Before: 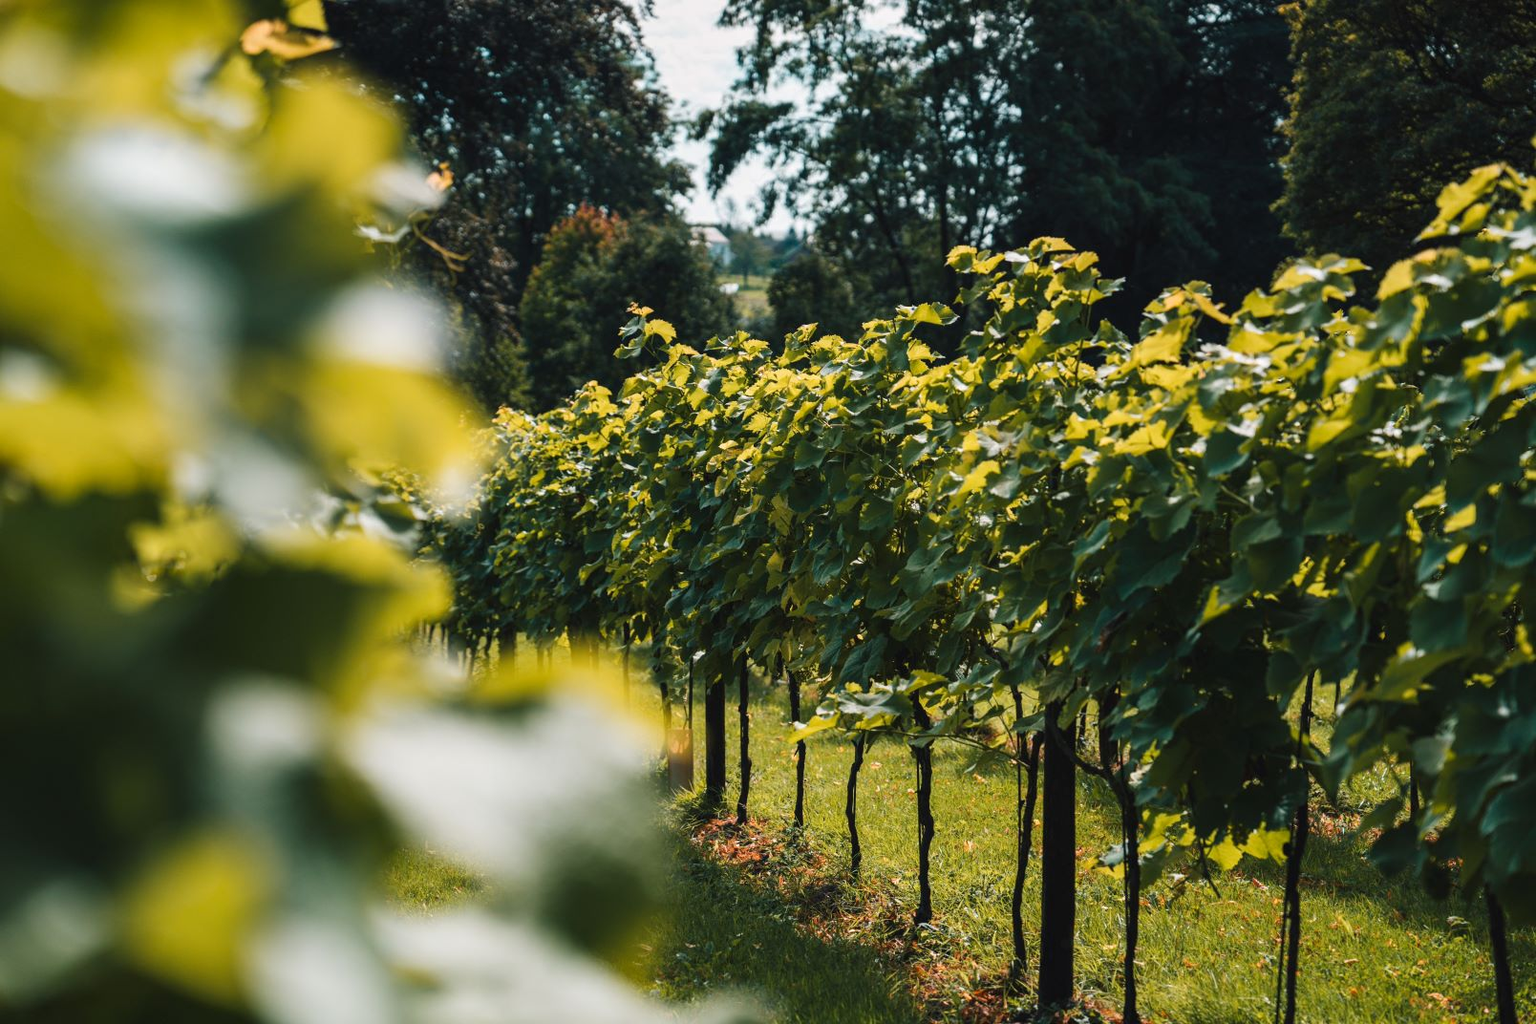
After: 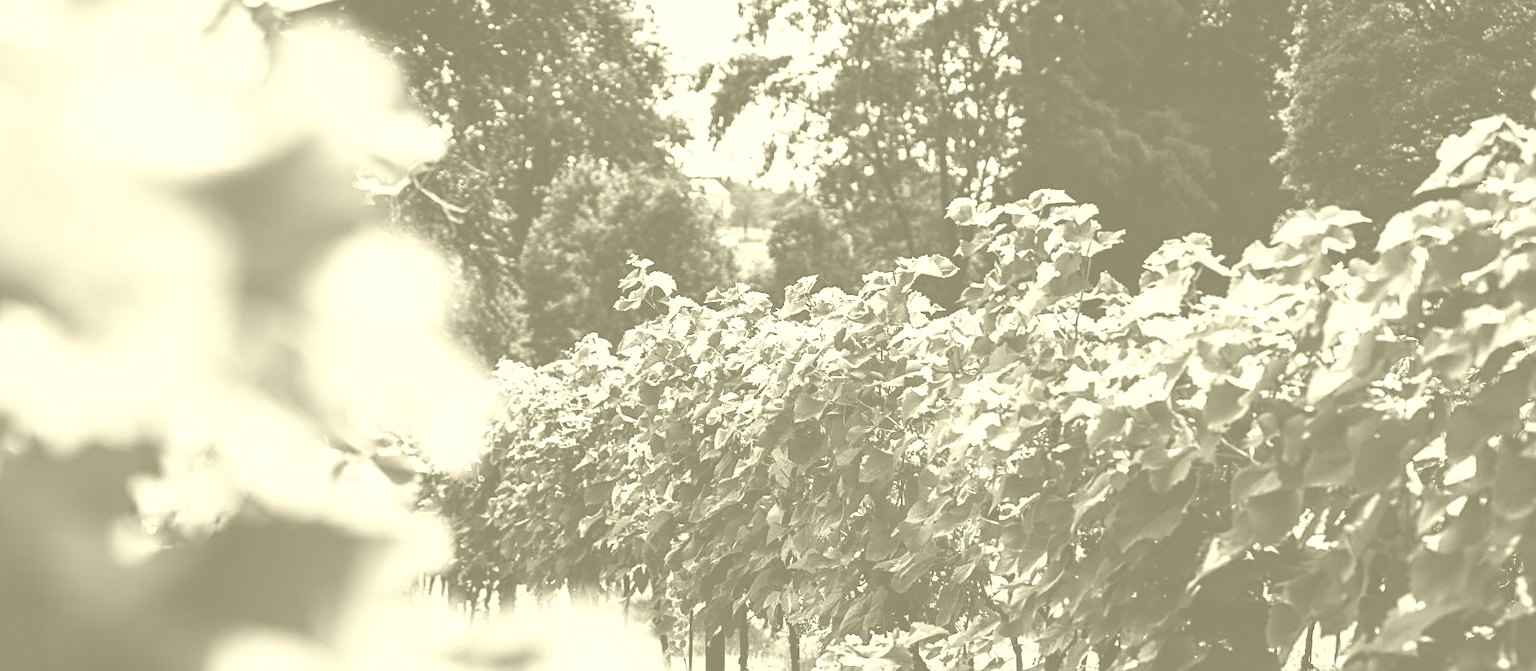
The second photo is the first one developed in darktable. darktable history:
base curve: curves: ch0 [(0, 0) (0.007, 0.004) (0.027, 0.03) (0.046, 0.07) (0.207, 0.54) (0.442, 0.872) (0.673, 0.972) (1, 1)], preserve colors none
colorize: hue 43.2°, saturation 40%, version 1
sharpen: on, module defaults
crop and rotate: top 4.848%, bottom 29.503%
